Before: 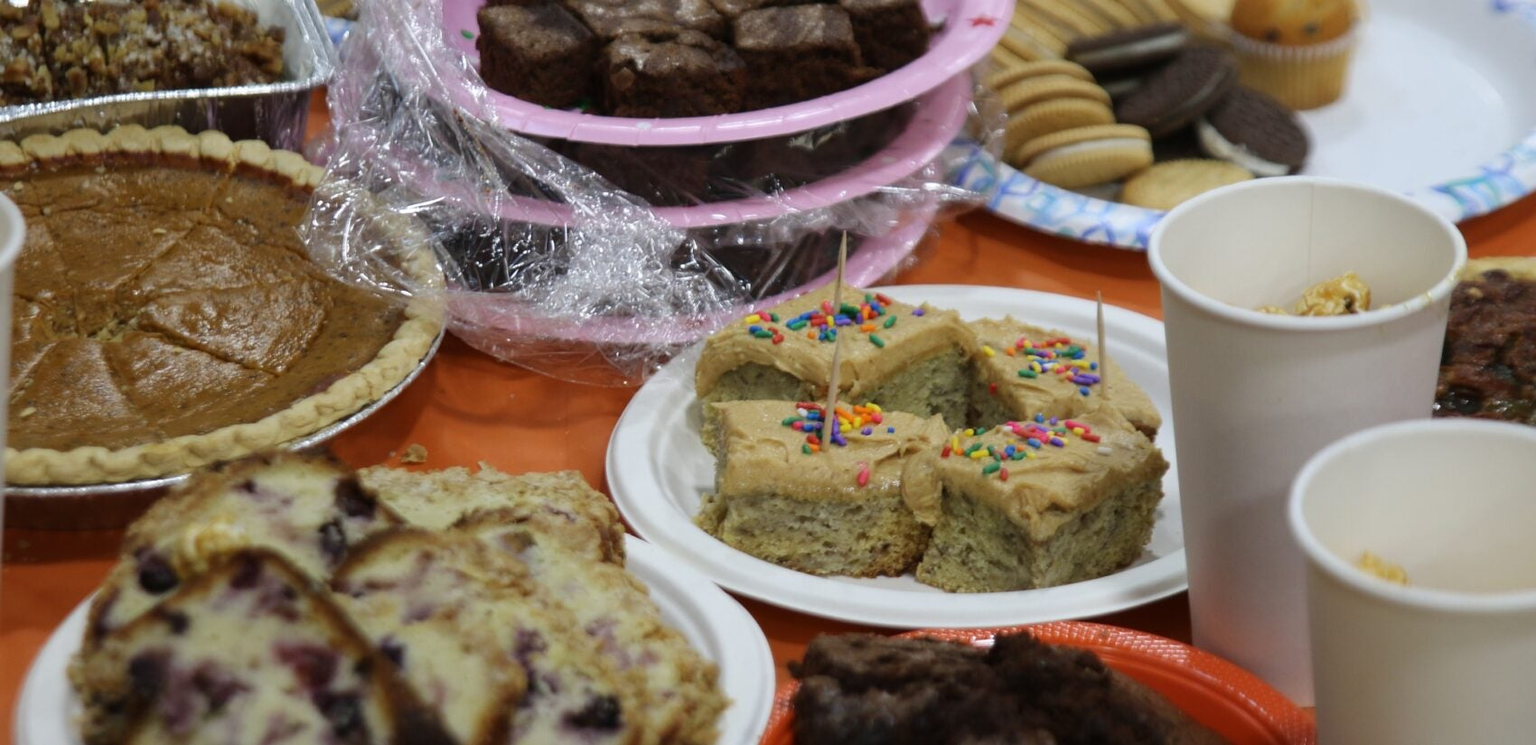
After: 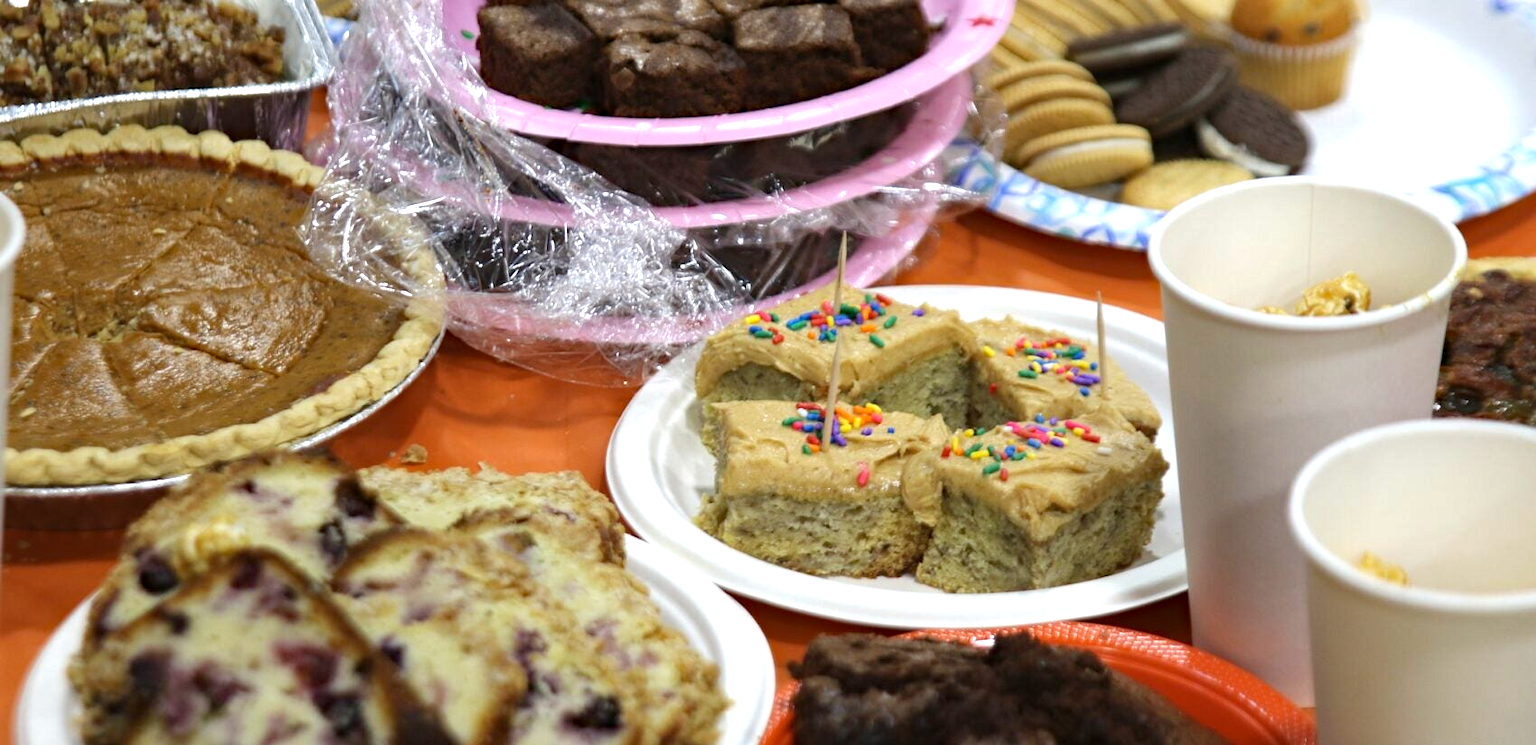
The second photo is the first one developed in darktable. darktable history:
haze removal: compatibility mode true, adaptive false
exposure: exposure 0.754 EV, compensate exposure bias true, compensate highlight preservation false
